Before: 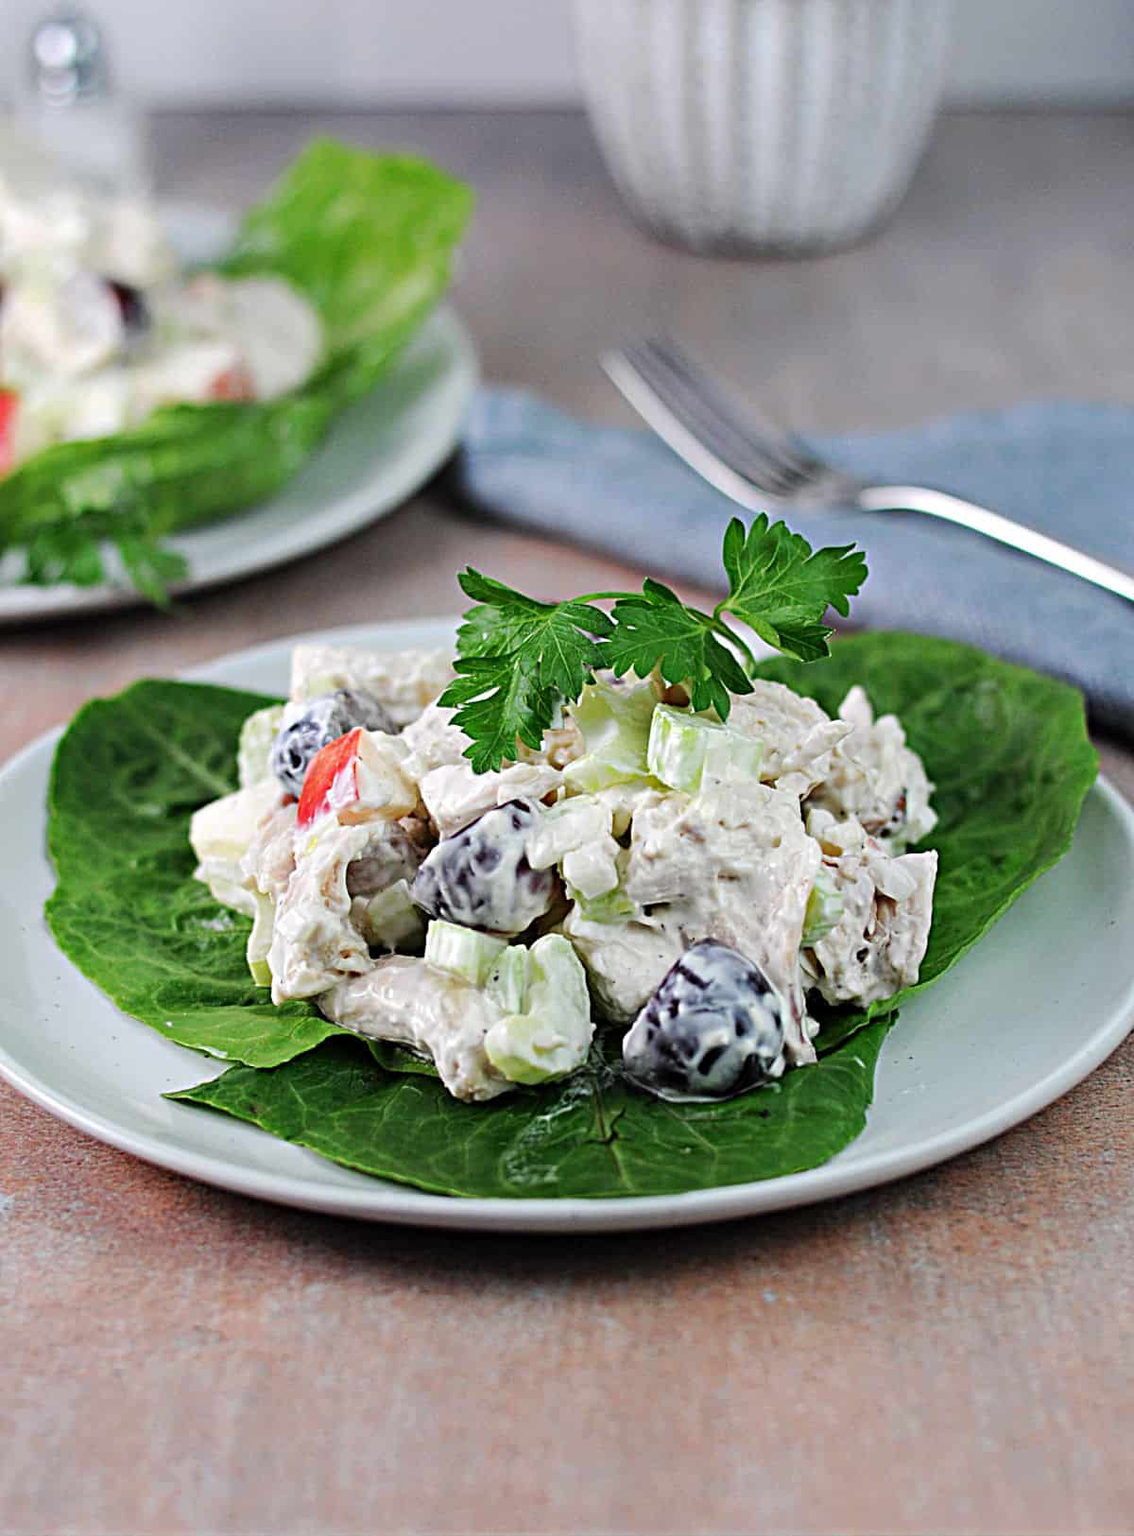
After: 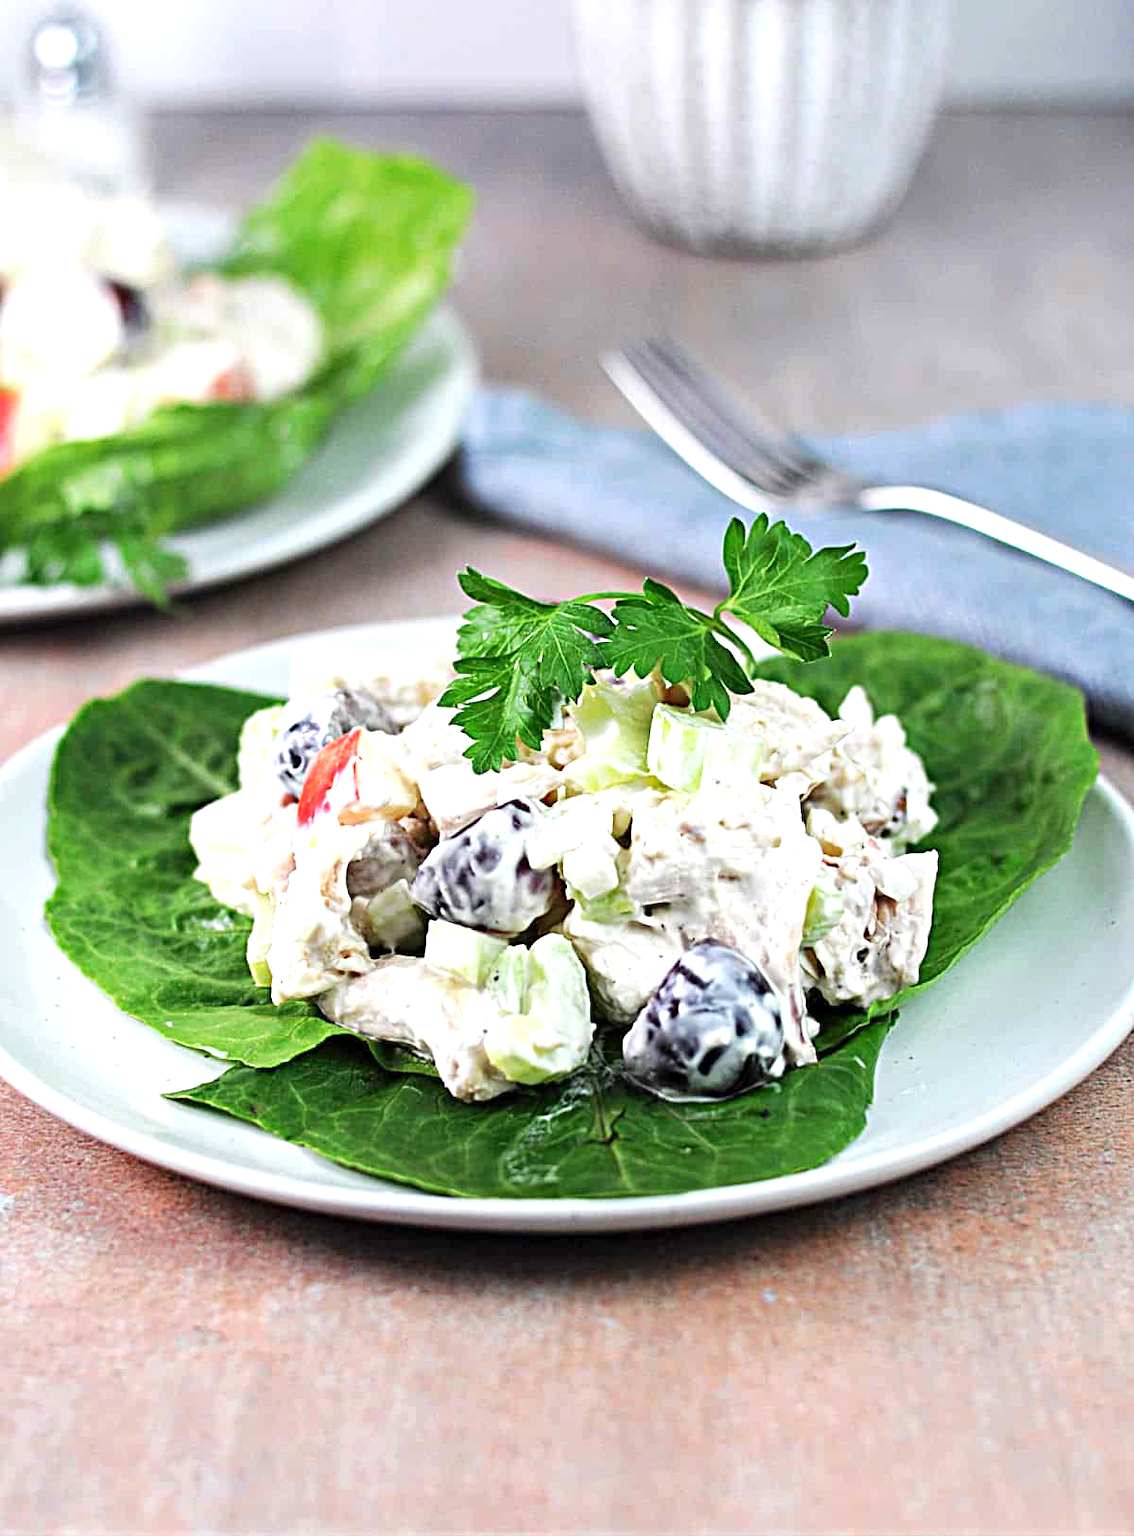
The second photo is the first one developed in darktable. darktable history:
exposure: exposure 0.772 EV, compensate exposure bias true, compensate highlight preservation false
